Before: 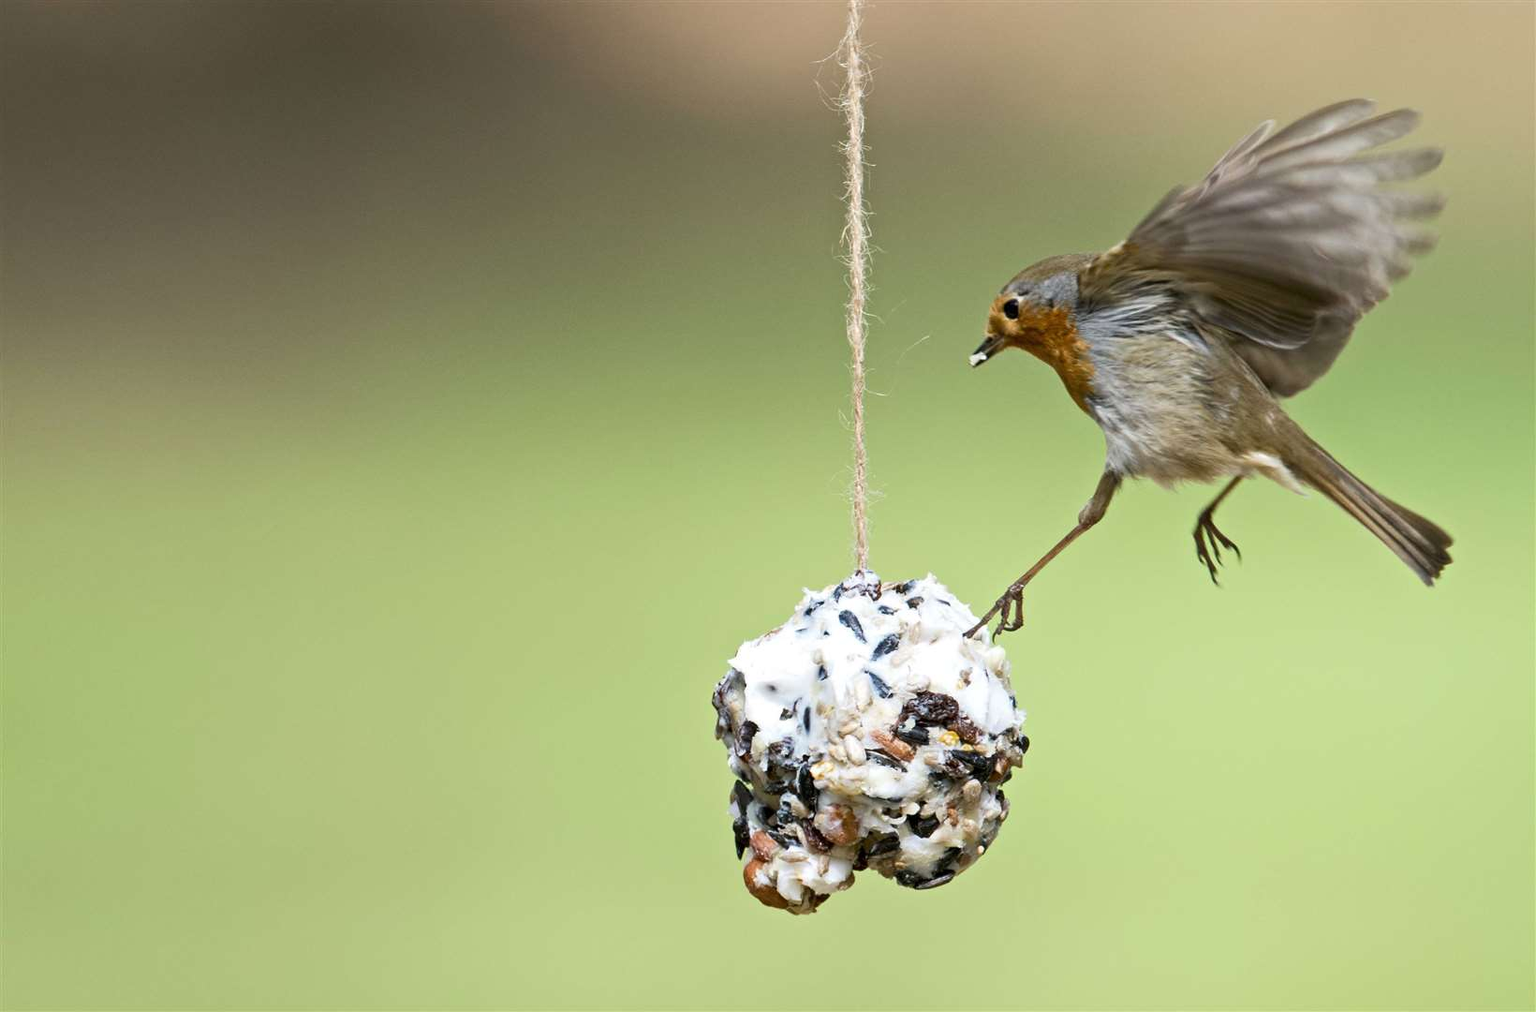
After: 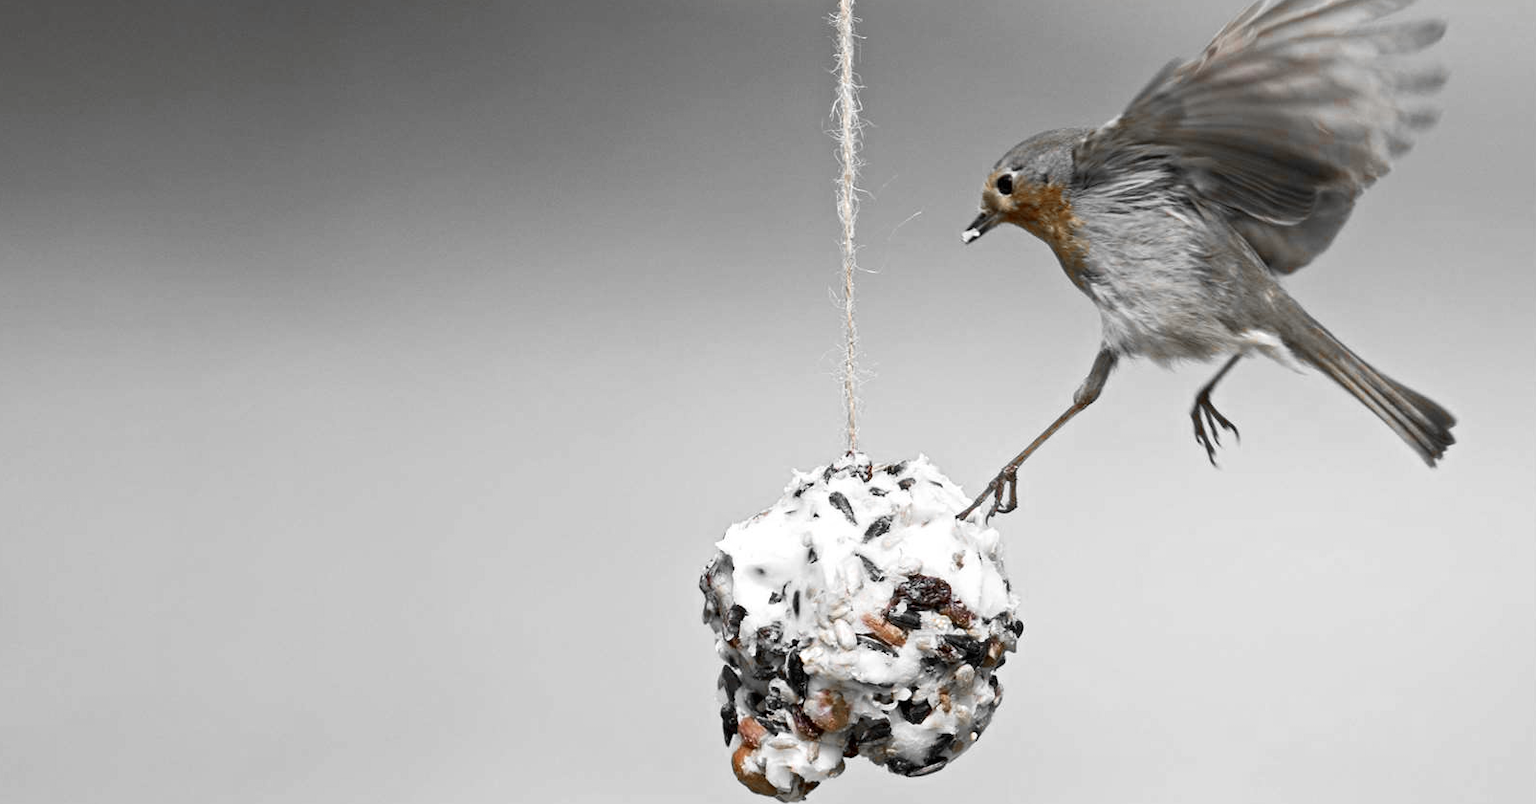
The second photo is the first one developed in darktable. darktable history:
color zones: curves: ch0 [(0, 0.497) (0.096, 0.361) (0.221, 0.538) (0.429, 0.5) (0.571, 0.5) (0.714, 0.5) (0.857, 0.5) (1, 0.497)]; ch1 [(0, 0.5) (0.143, 0.5) (0.257, -0.002) (0.429, 0.04) (0.571, -0.001) (0.714, -0.015) (0.857, 0.024) (1, 0.5)]
crop and rotate: left 1.814%, top 12.818%, right 0.25%, bottom 9.225%
